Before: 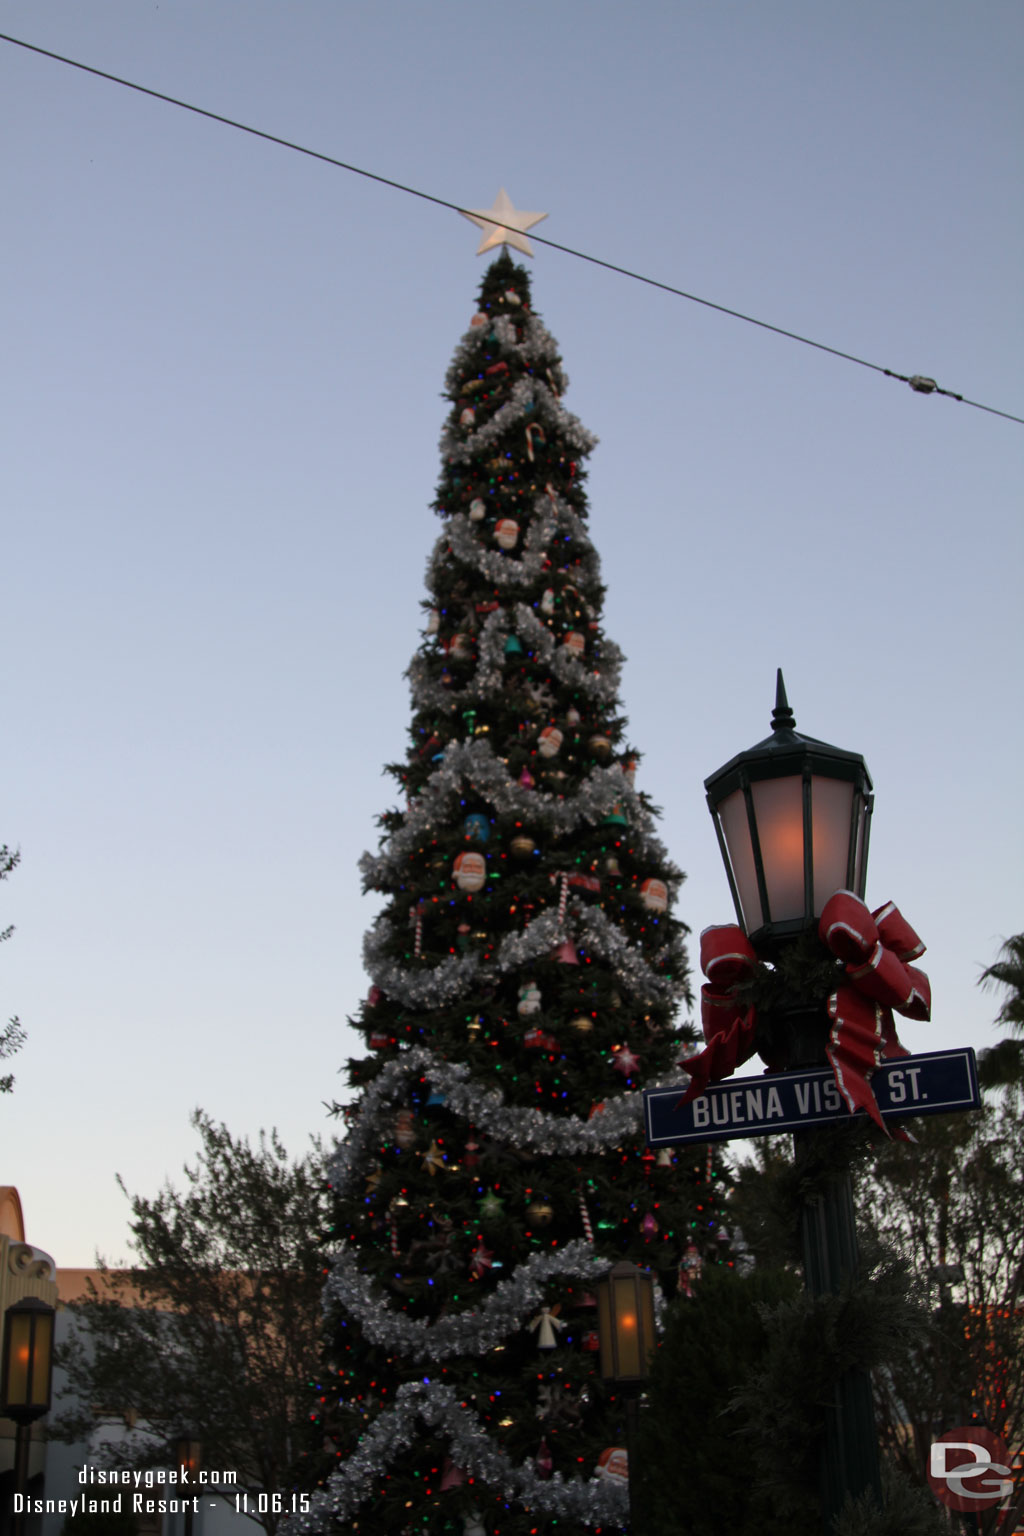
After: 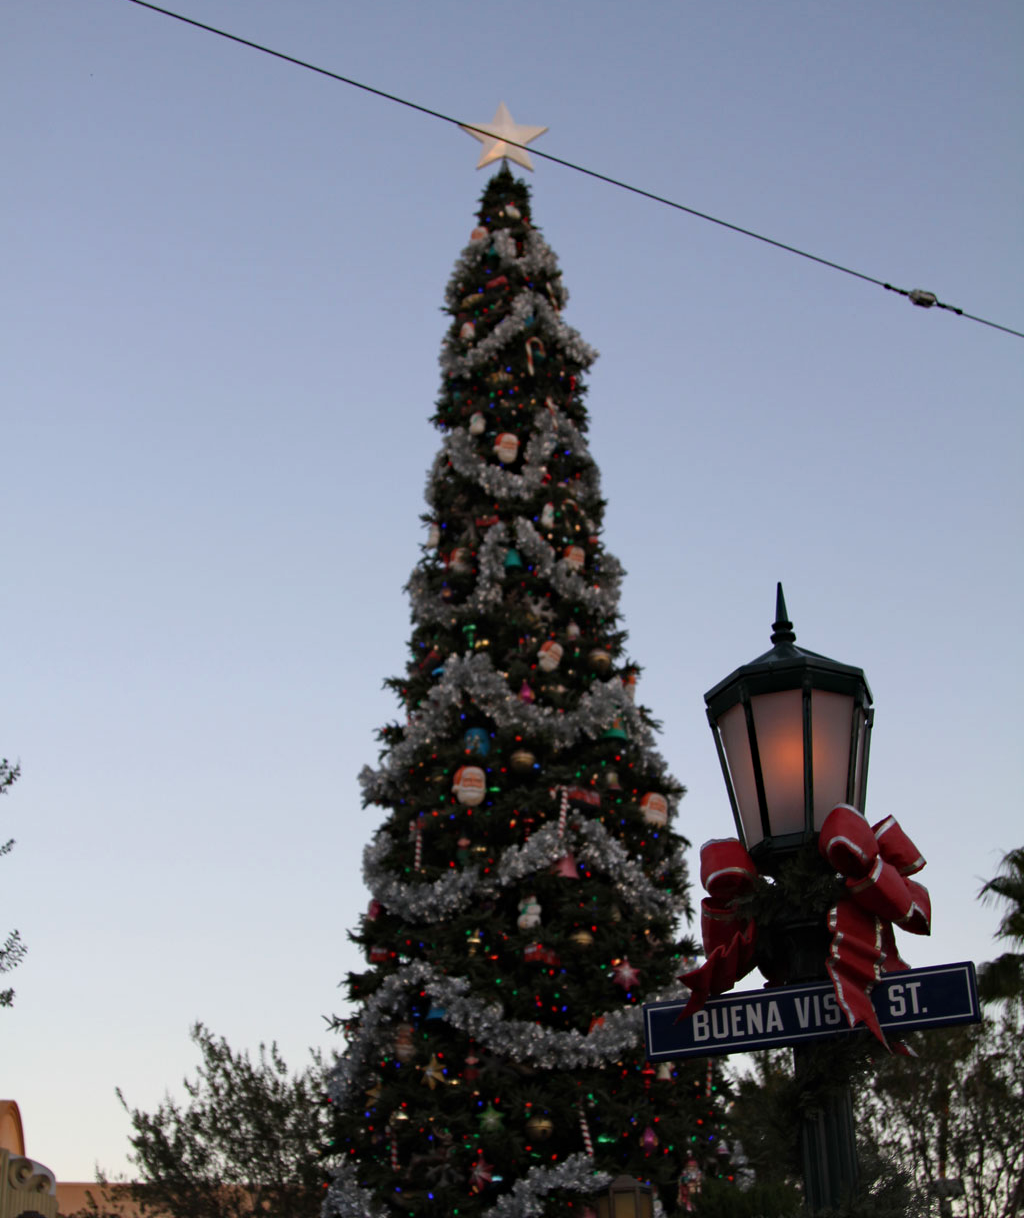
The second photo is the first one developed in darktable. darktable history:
crop and rotate: top 5.651%, bottom 14.989%
haze removal: on, module defaults
